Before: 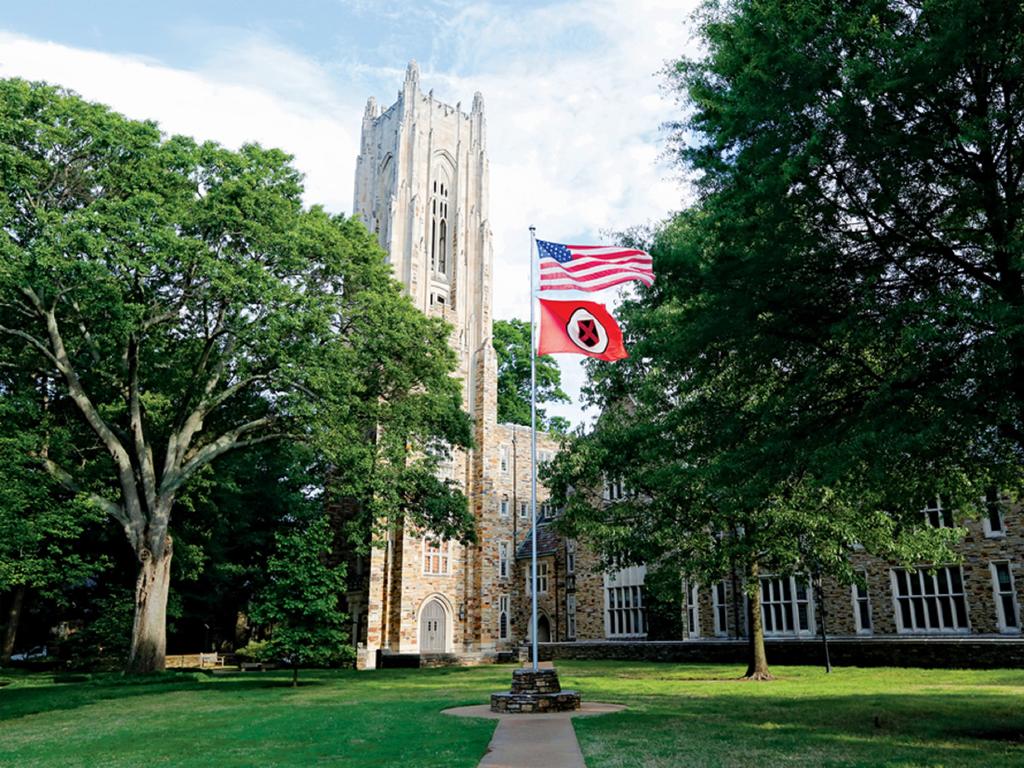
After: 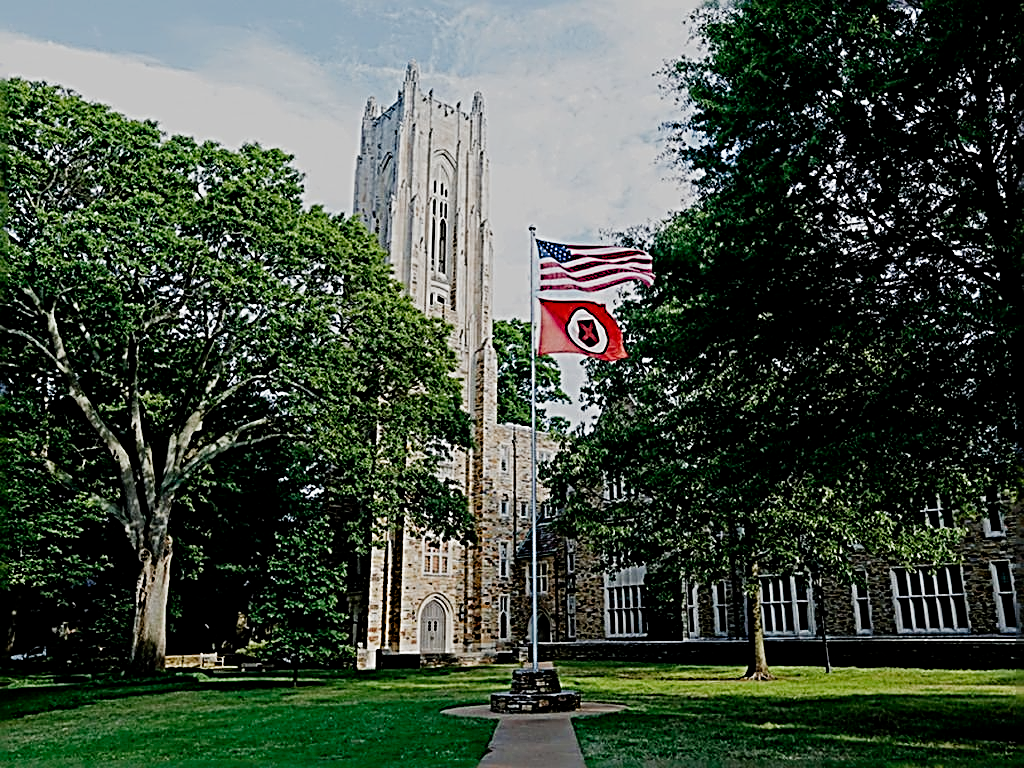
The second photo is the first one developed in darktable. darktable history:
filmic rgb: middle gray luminance 29%, black relative exposure -10.3 EV, white relative exposure 5.5 EV, threshold 6 EV, target black luminance 0%, hardness 3.95, latitude 2.04%, contrast 1.132, highlights saturation mix 5%, shadows ↔ highlights balance 15.11%, add noise in highlights 0, preserve chrominance no, color science v3 (2019), use custom middle-gray values true, iterations of high-quality reconstruction 0, contrast in highlights soft, enable highlight reconstruction true
sharpen: radius 3.158, amount 1.731
